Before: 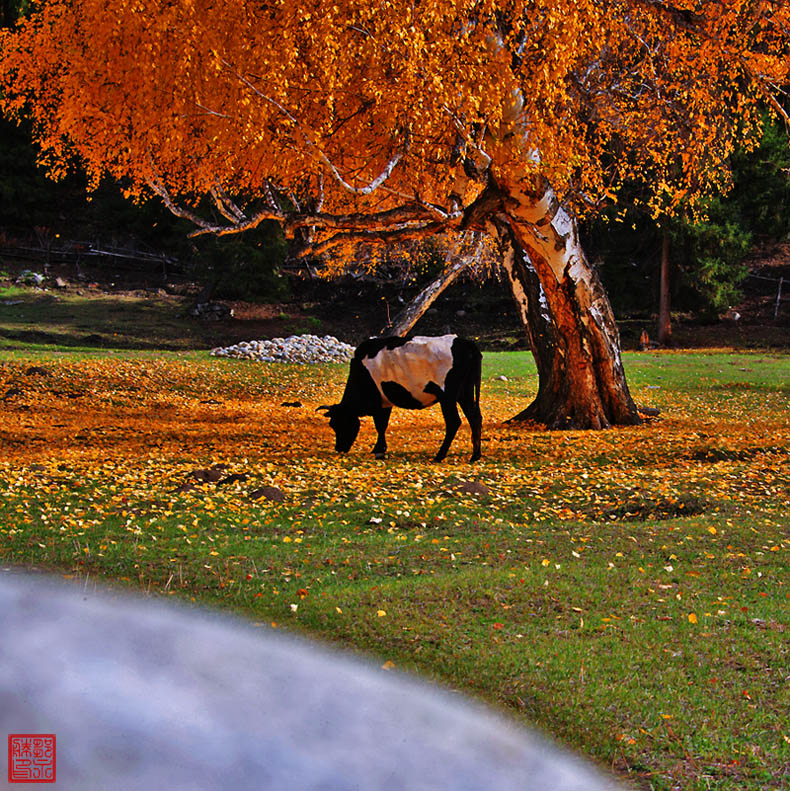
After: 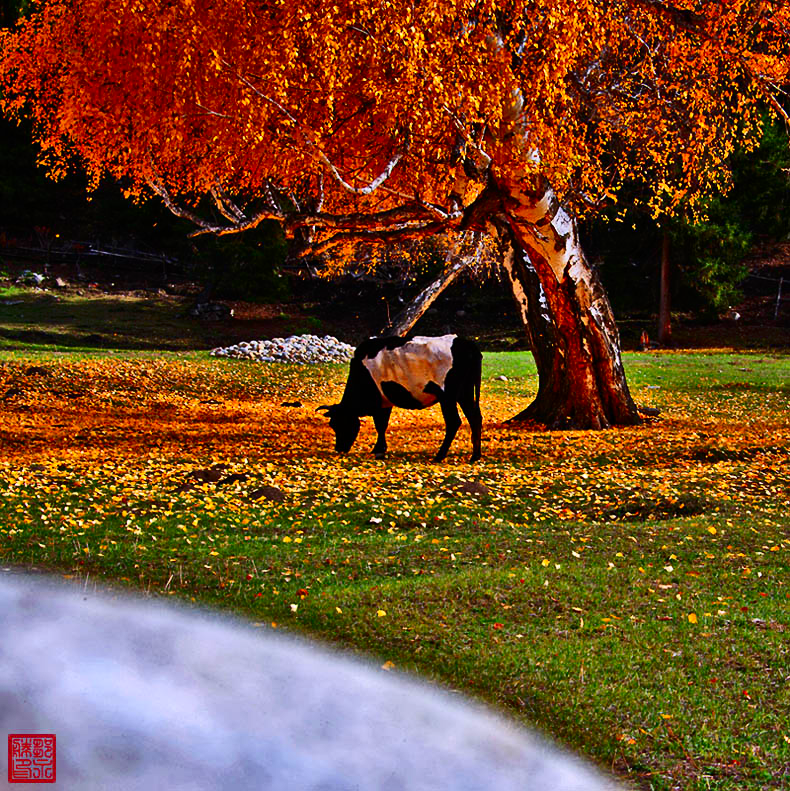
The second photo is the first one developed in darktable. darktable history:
contrast brightness saturation: contrast 0.29
color zones: curves: ch1 [(0.25, 0.61) (0.75, 0.248)]
